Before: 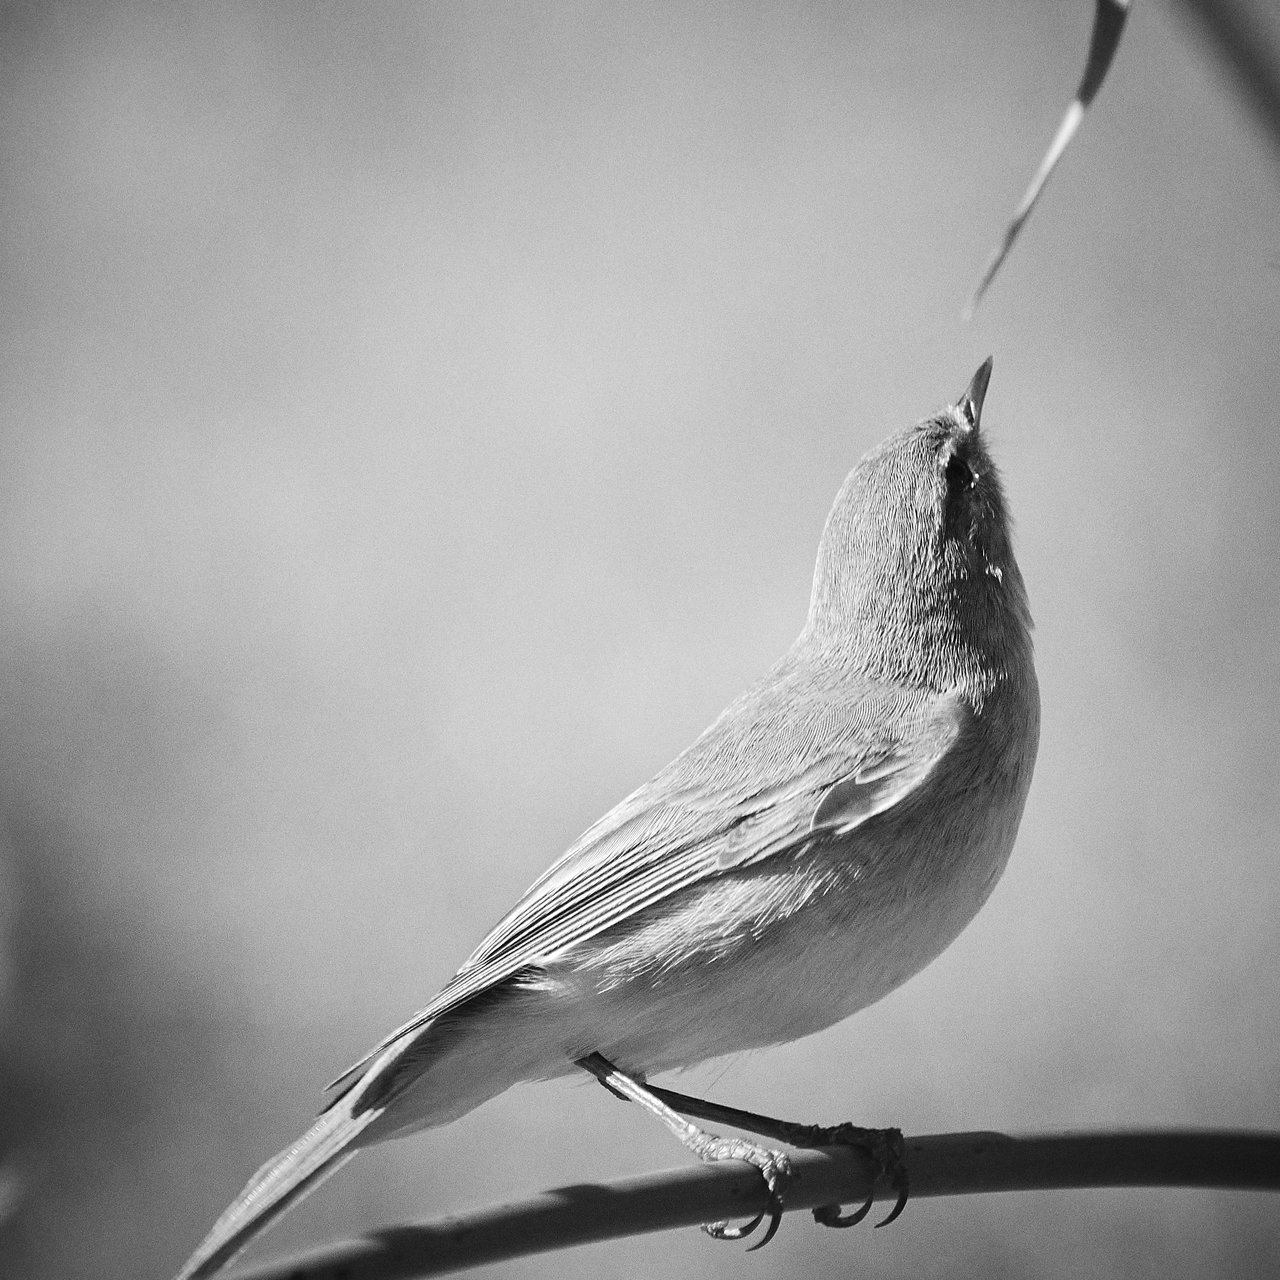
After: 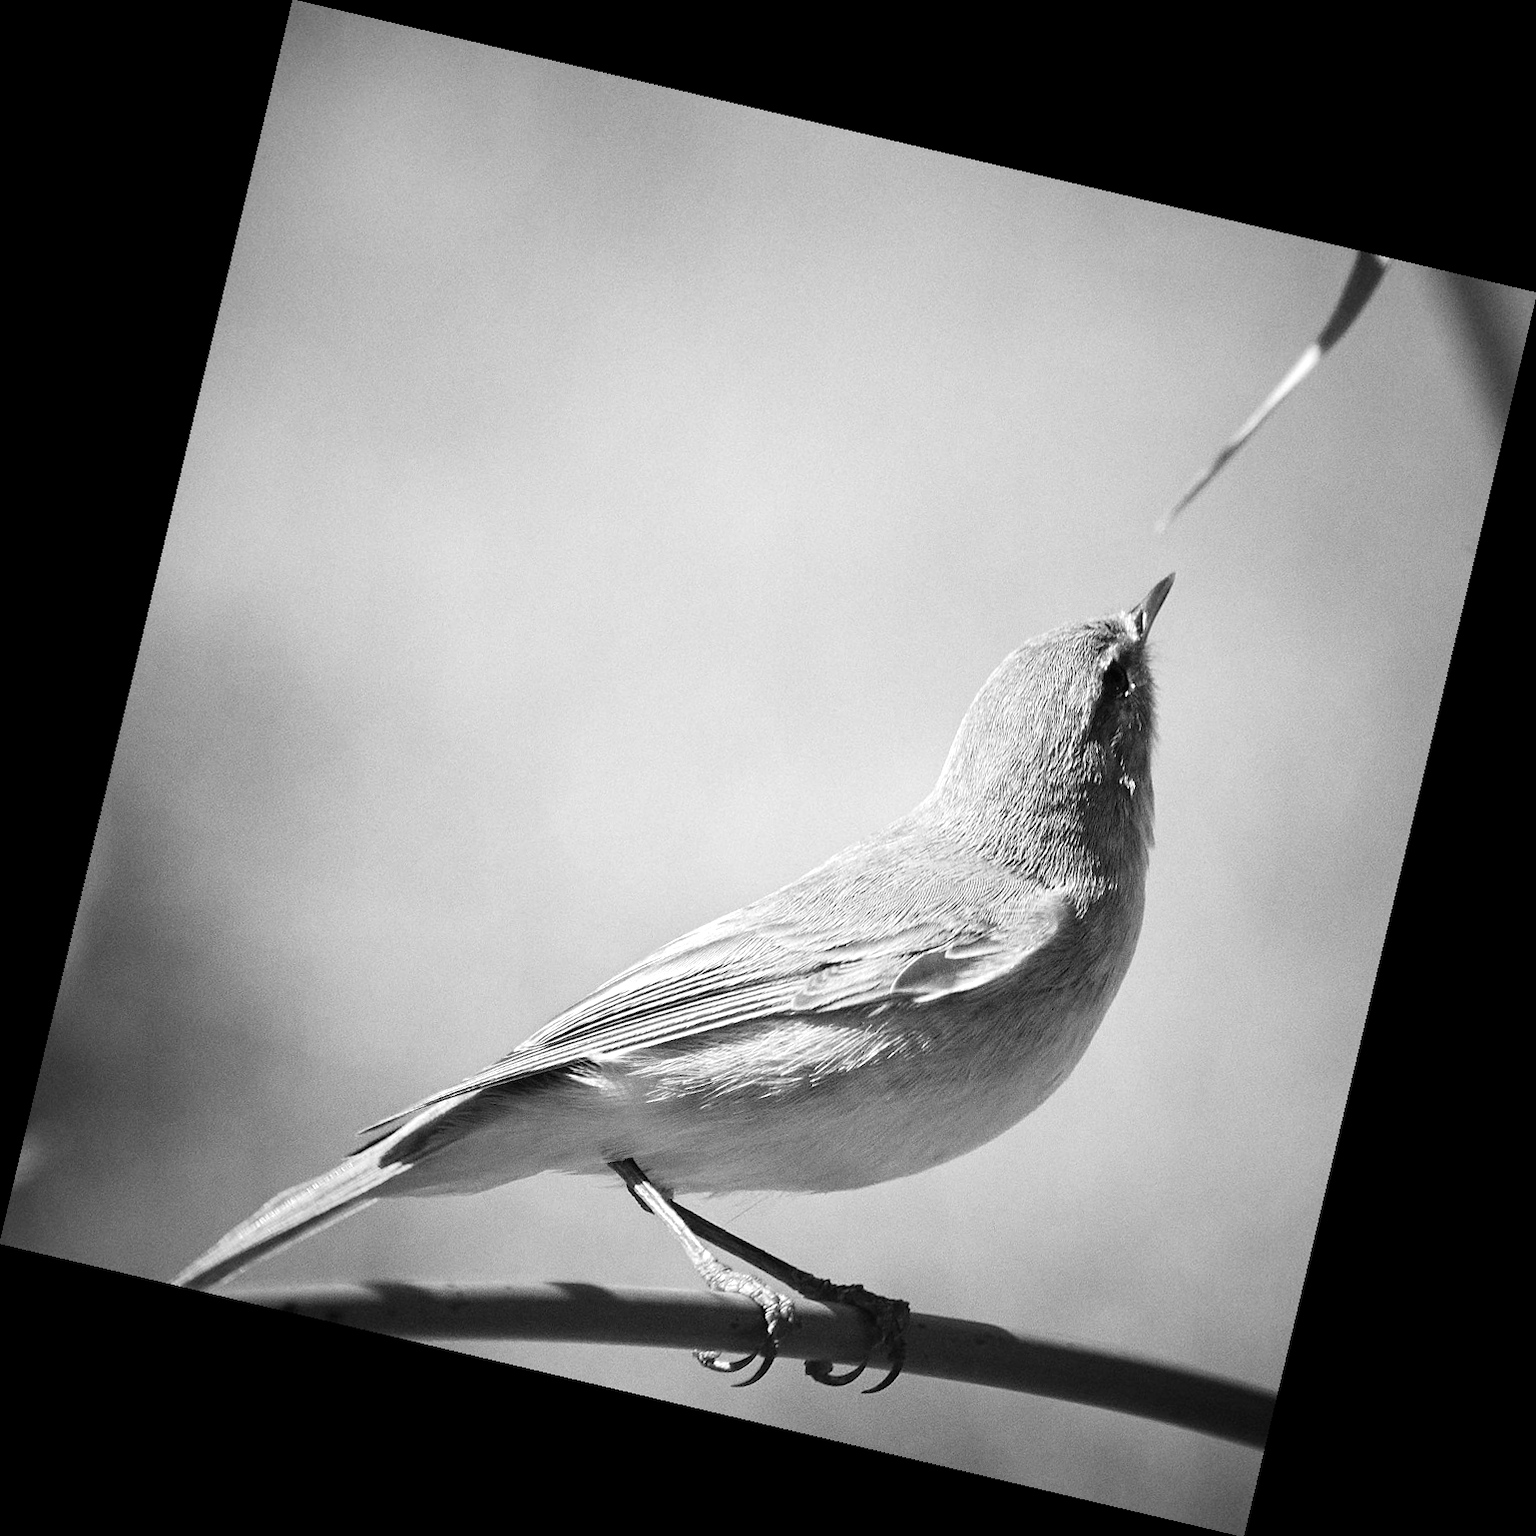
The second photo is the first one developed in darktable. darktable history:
rotate and perspective: rotation 13.27°, automatic cropping off
exposure: exposure 0.29 EV, compensate highlight preservation false
